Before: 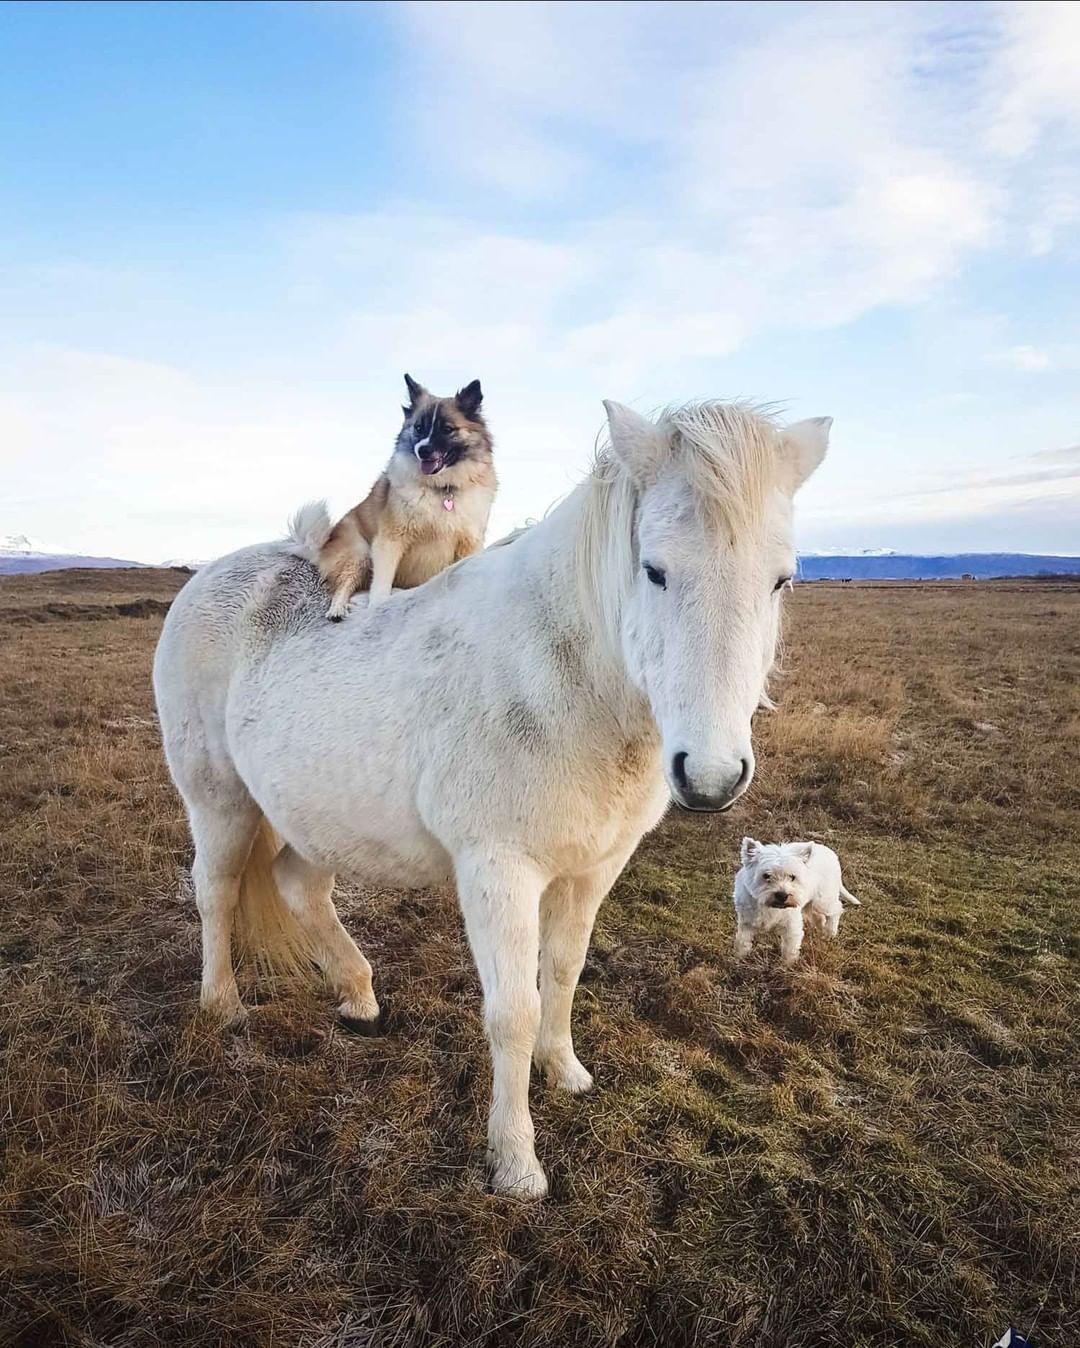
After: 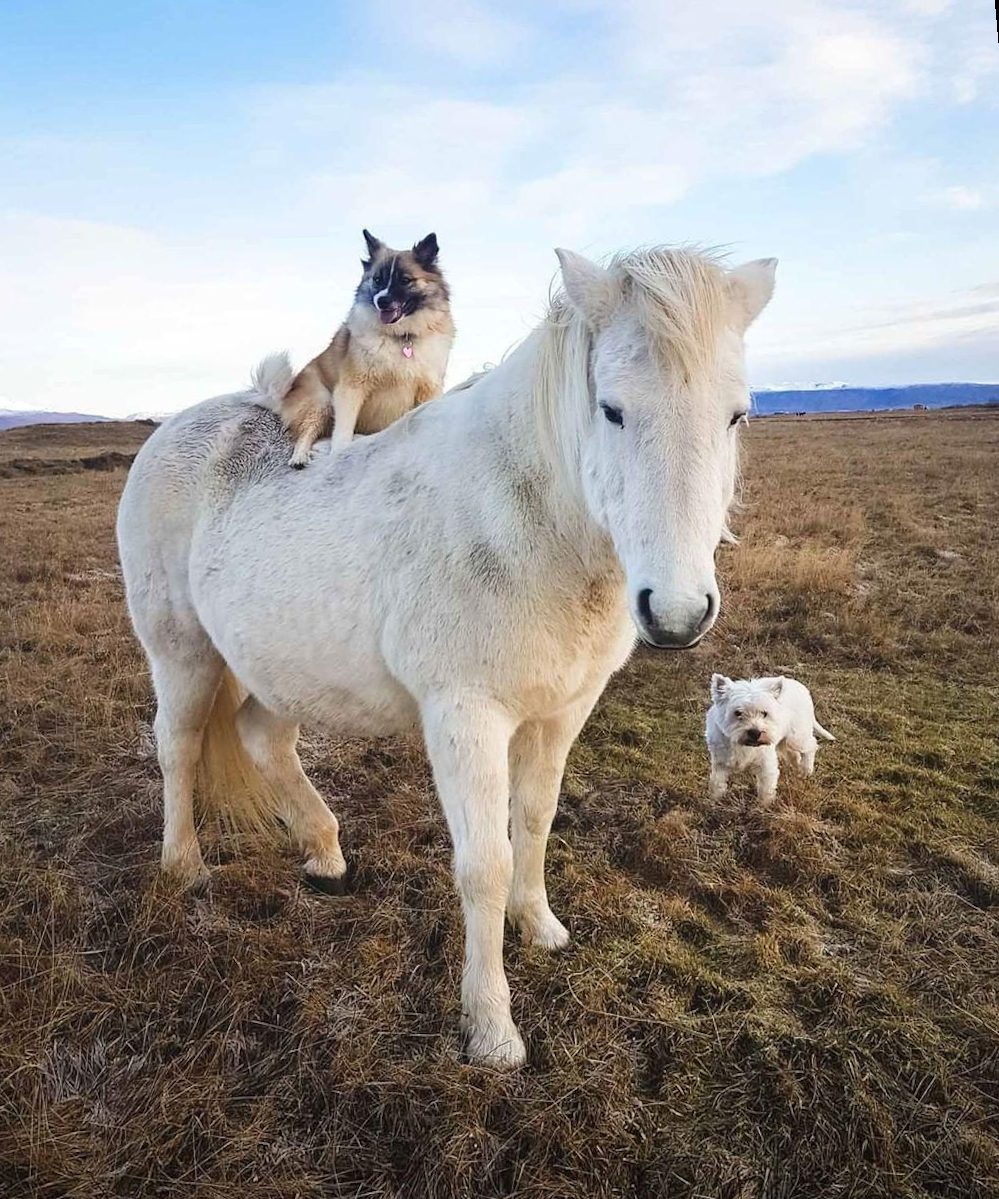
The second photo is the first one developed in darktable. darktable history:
rotate and perspective: rotation -1.68°, lens shift (vertical) -0.146, crop left 0.049, crop right 0.912, crop top 0.032, crop bottom 0.96
crop and rotate: top 6.25%
white balance: emerald 1
